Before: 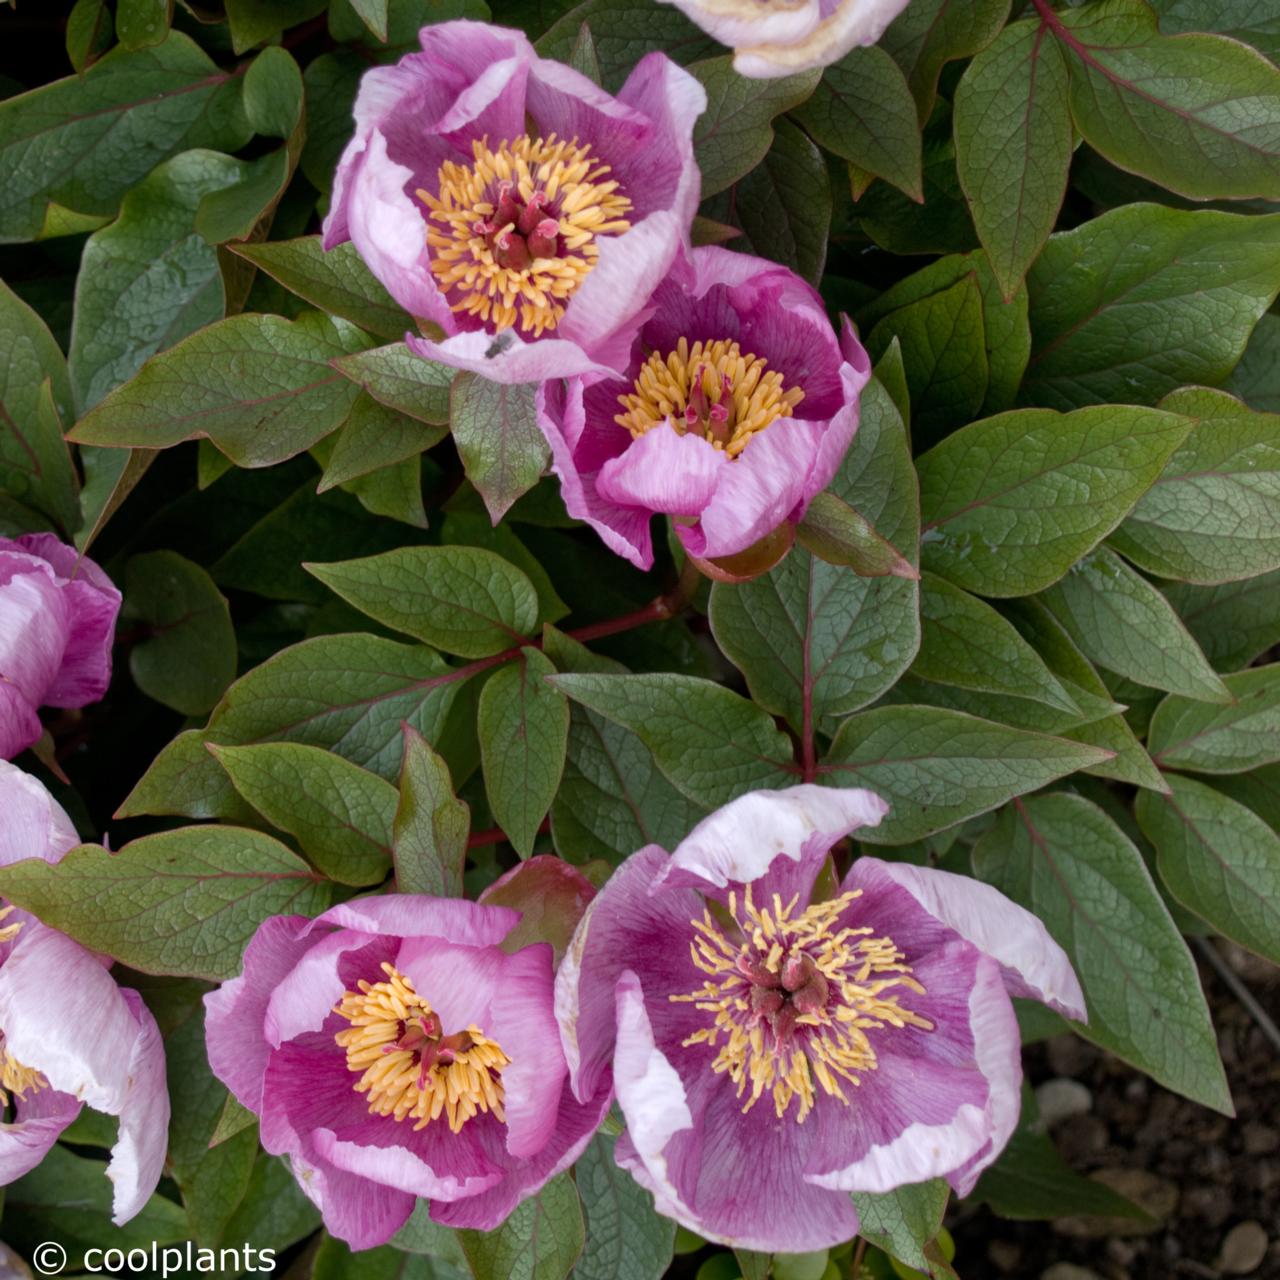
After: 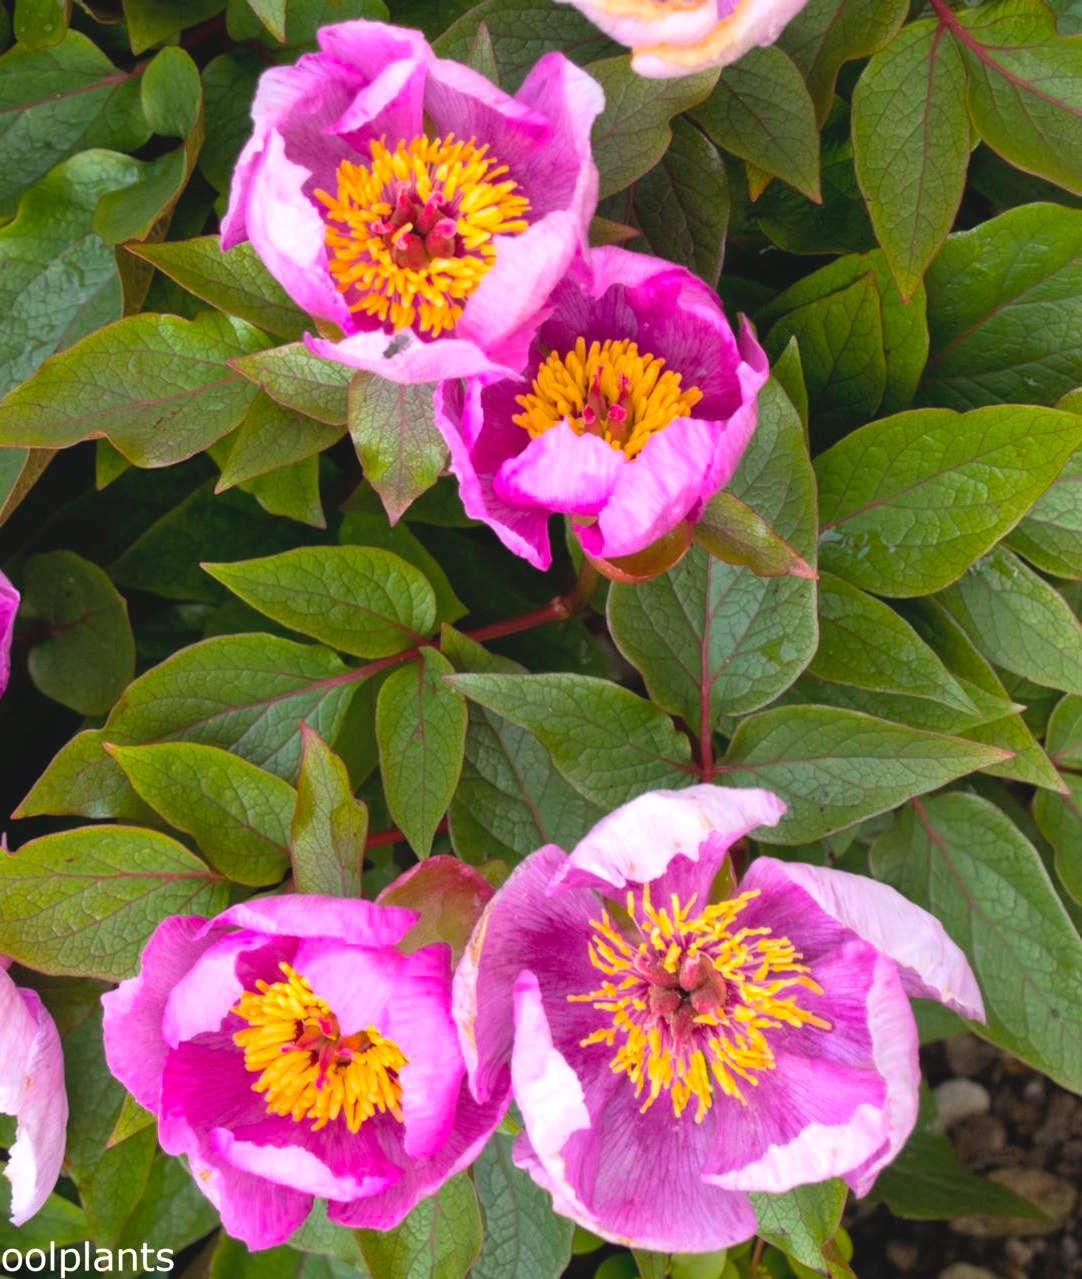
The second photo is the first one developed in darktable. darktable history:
contrast brightness saturation: contrast -0.1, brightness 0.047, saturation 0.083
exposure: black level correction 0, exposure 0.588 EV, compensate exposure bias true, compensate highlight preservation false
color balance rgb: shadows lift › chroma 1.033%, shadows lift › hue 30.92°, highlights gain › chroma 1.693%, highlights gain › hue 56.88°, linear chroma grading › shadows -39.353%, linear chroma grading › highlights 40.235%, linear chroma grading › global chroma 44.999%, linear chroma grading › mid-tones -29.577%, perceptual saturation grading › global saturation 0.008%, saturation formula JzAzBz (2021)
crop: left 7.974%, right 7.449%
